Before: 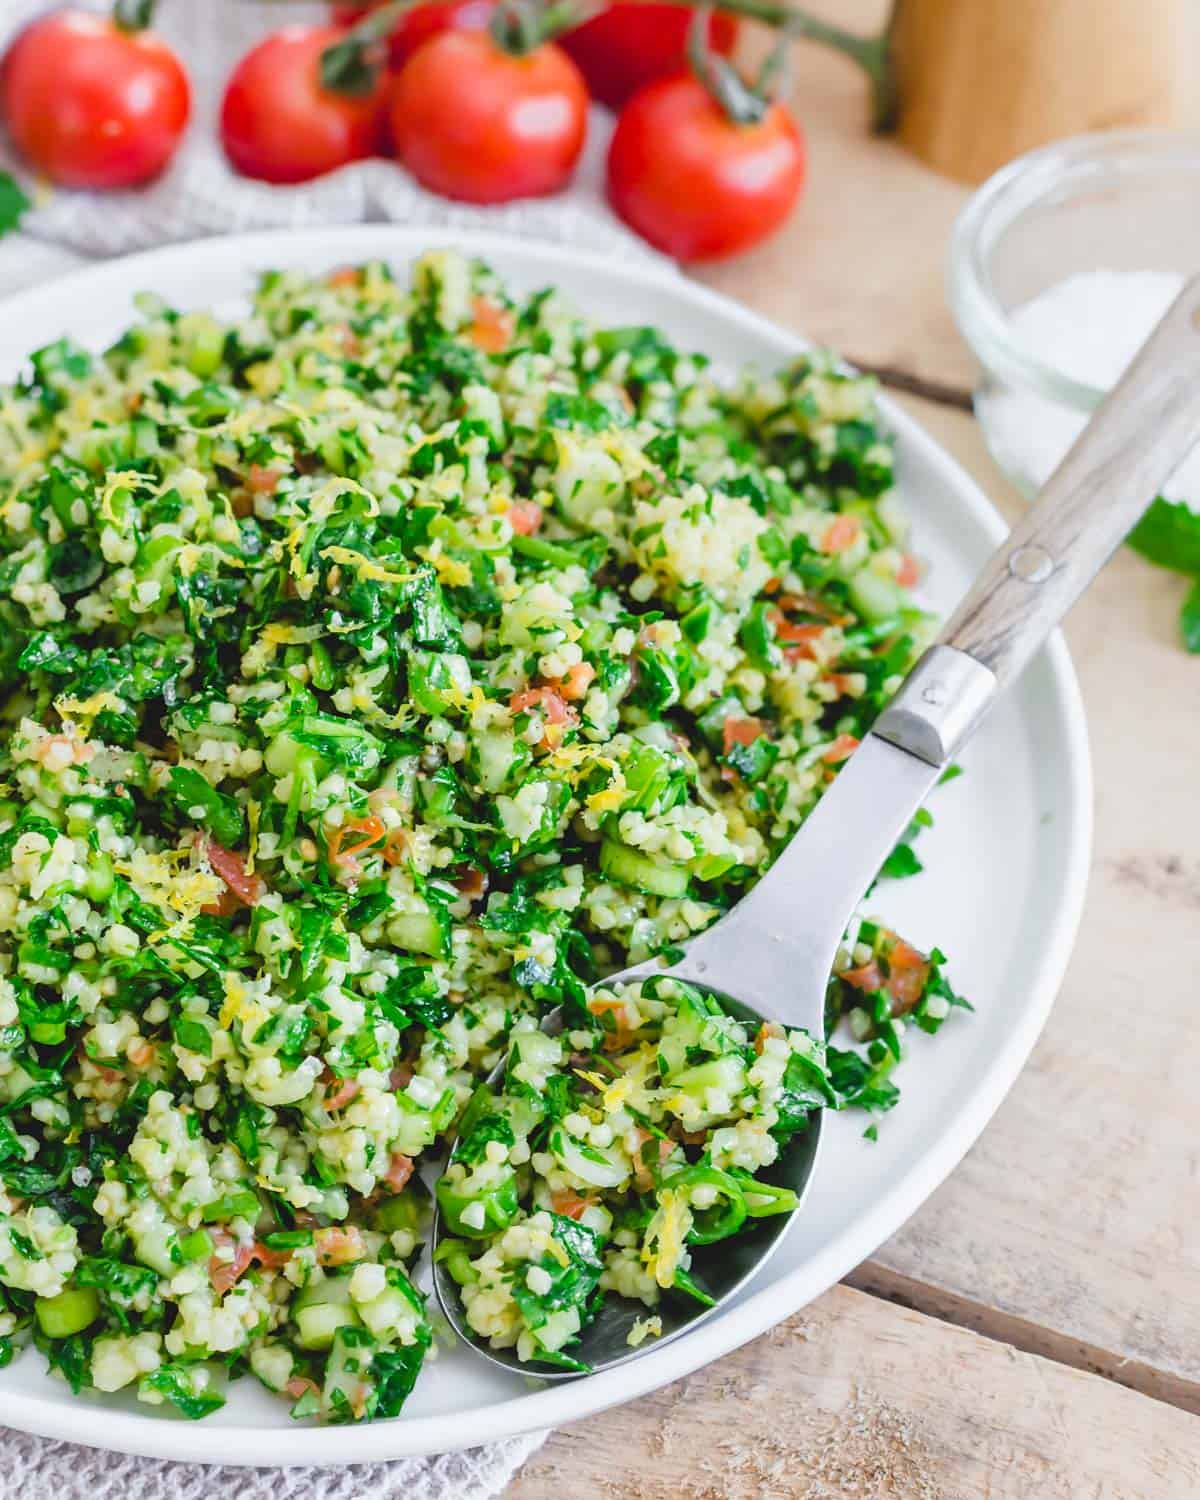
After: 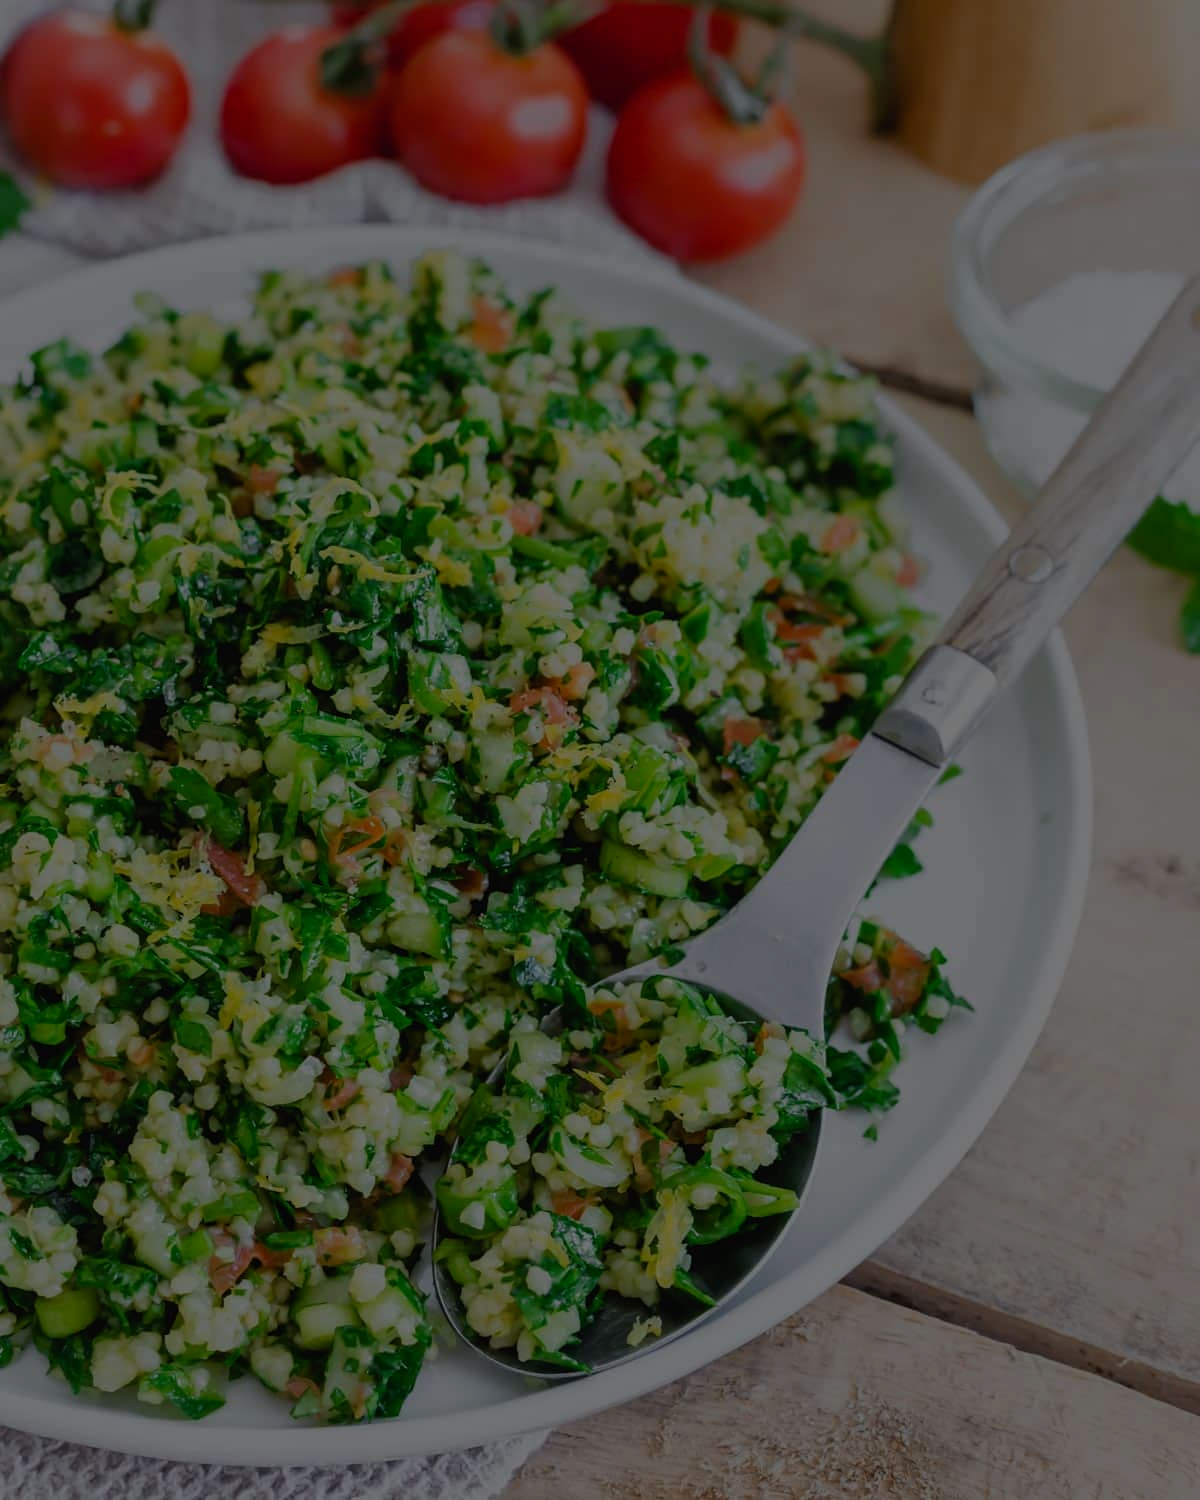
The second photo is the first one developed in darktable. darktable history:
exposure: exposure -2.4 EV, compensate highlight preservation false
